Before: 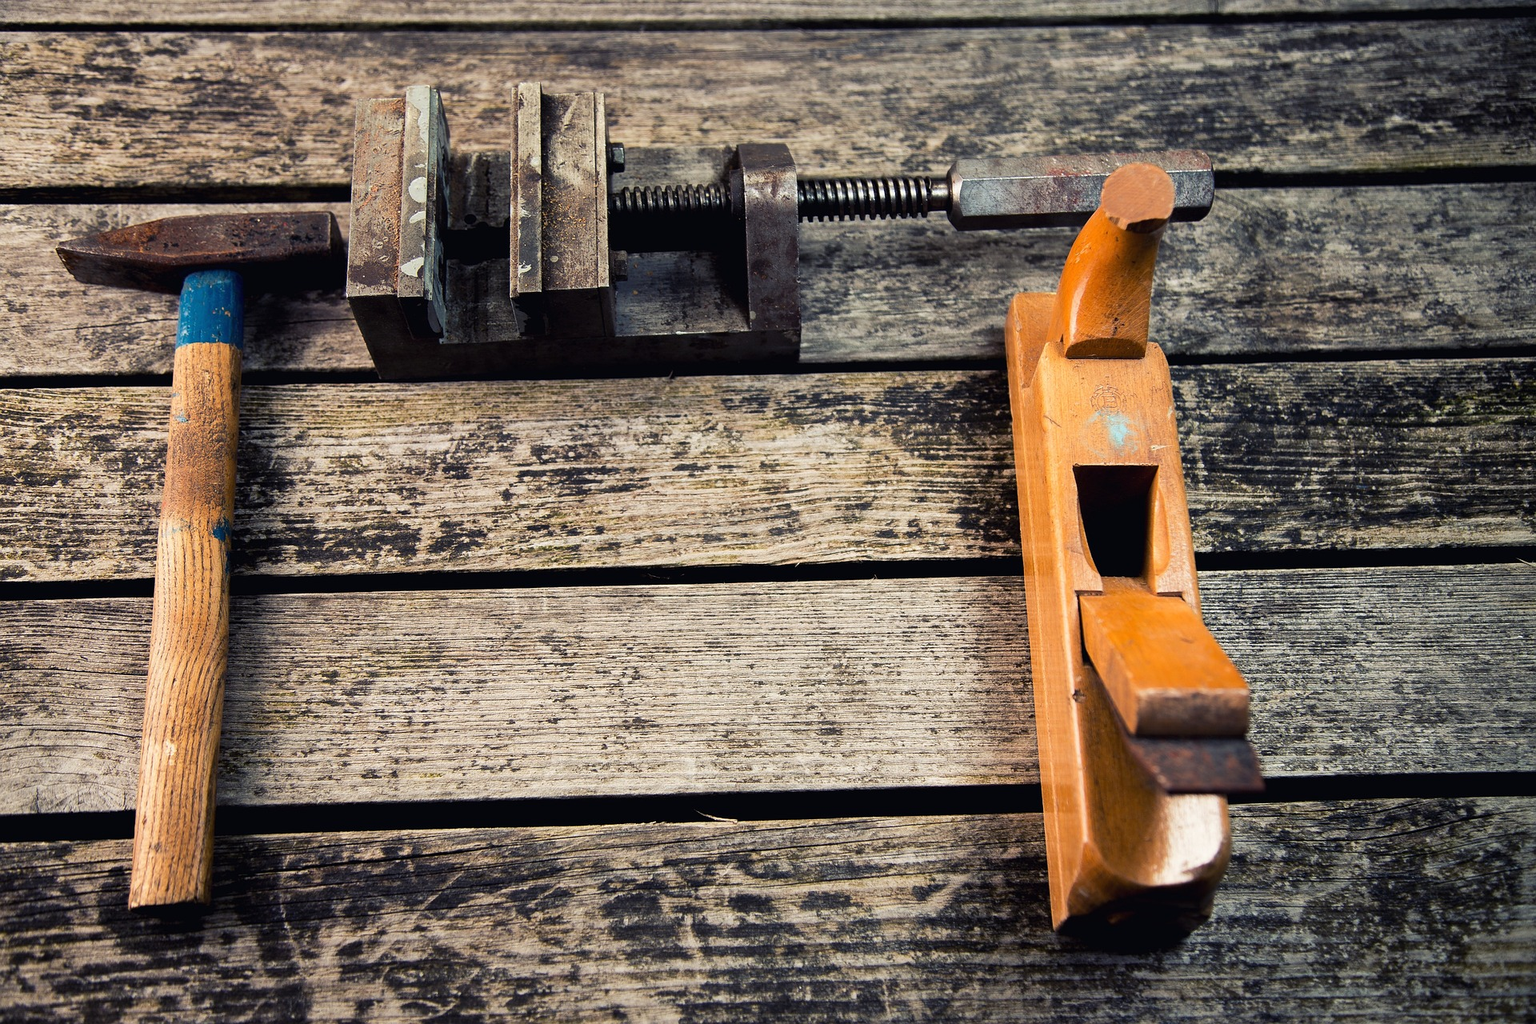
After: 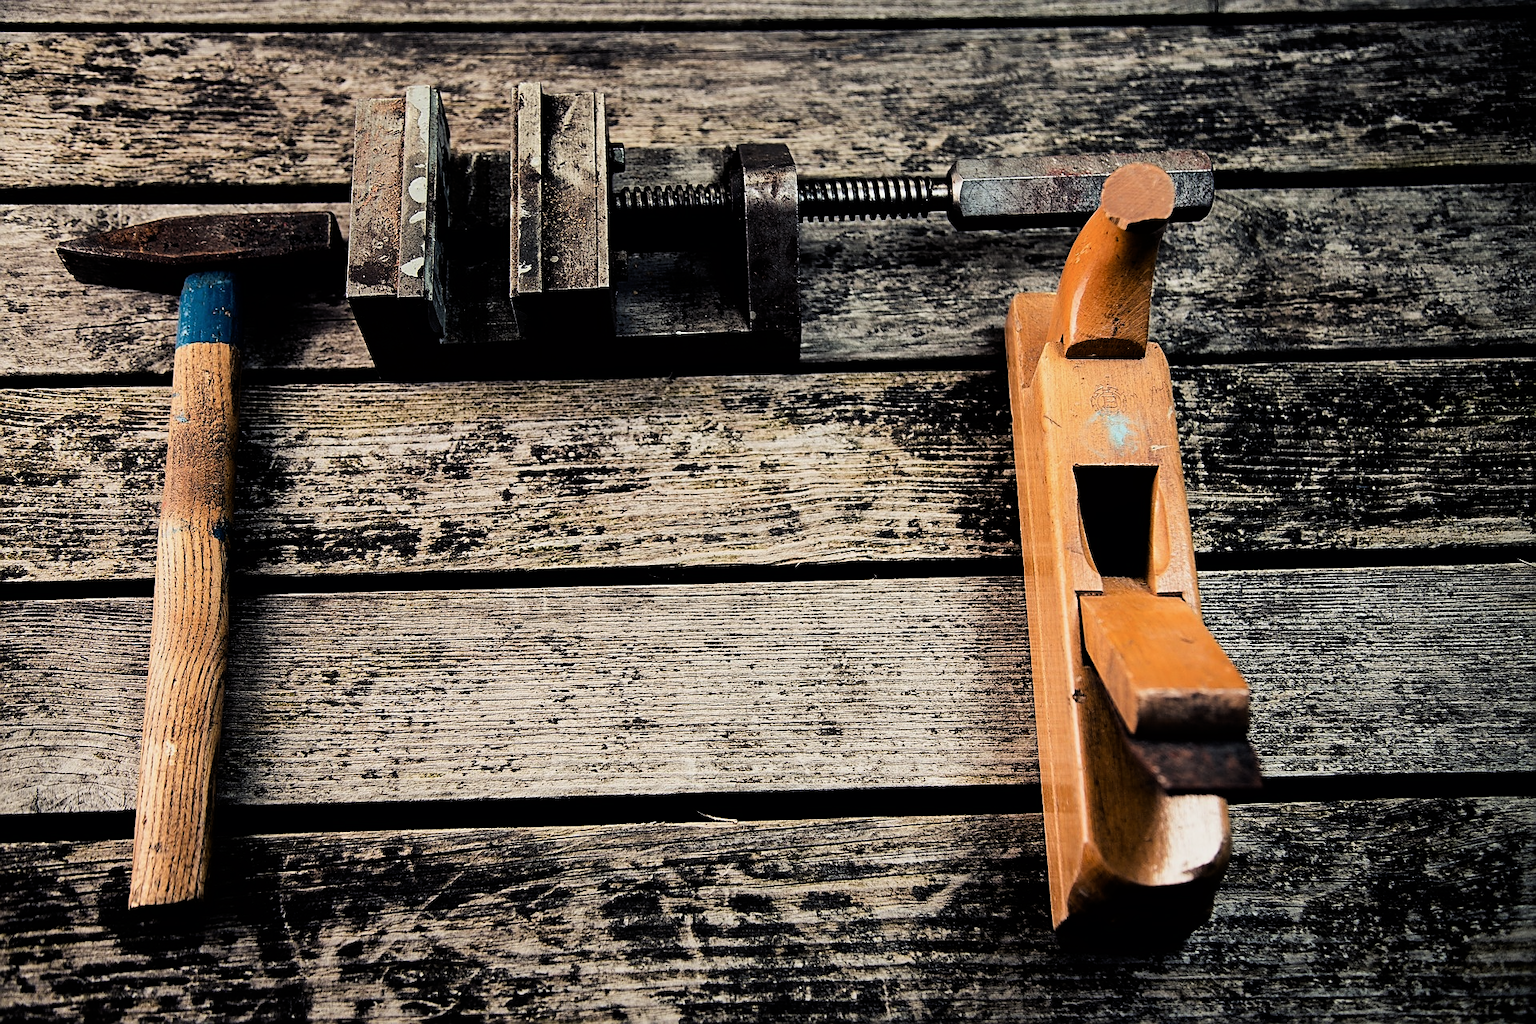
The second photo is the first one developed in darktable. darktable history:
exposure: exposure -0.36 EV, compensate highlight preservation false
sharpen: on, module defaults
filmic rgb: black relative exposure -5.42 EV, white relative exposure 2.85 EV, dynamic range scaling -37.73%, hardness 4, contrast 1.605, highlights saturation mix -0.93%
